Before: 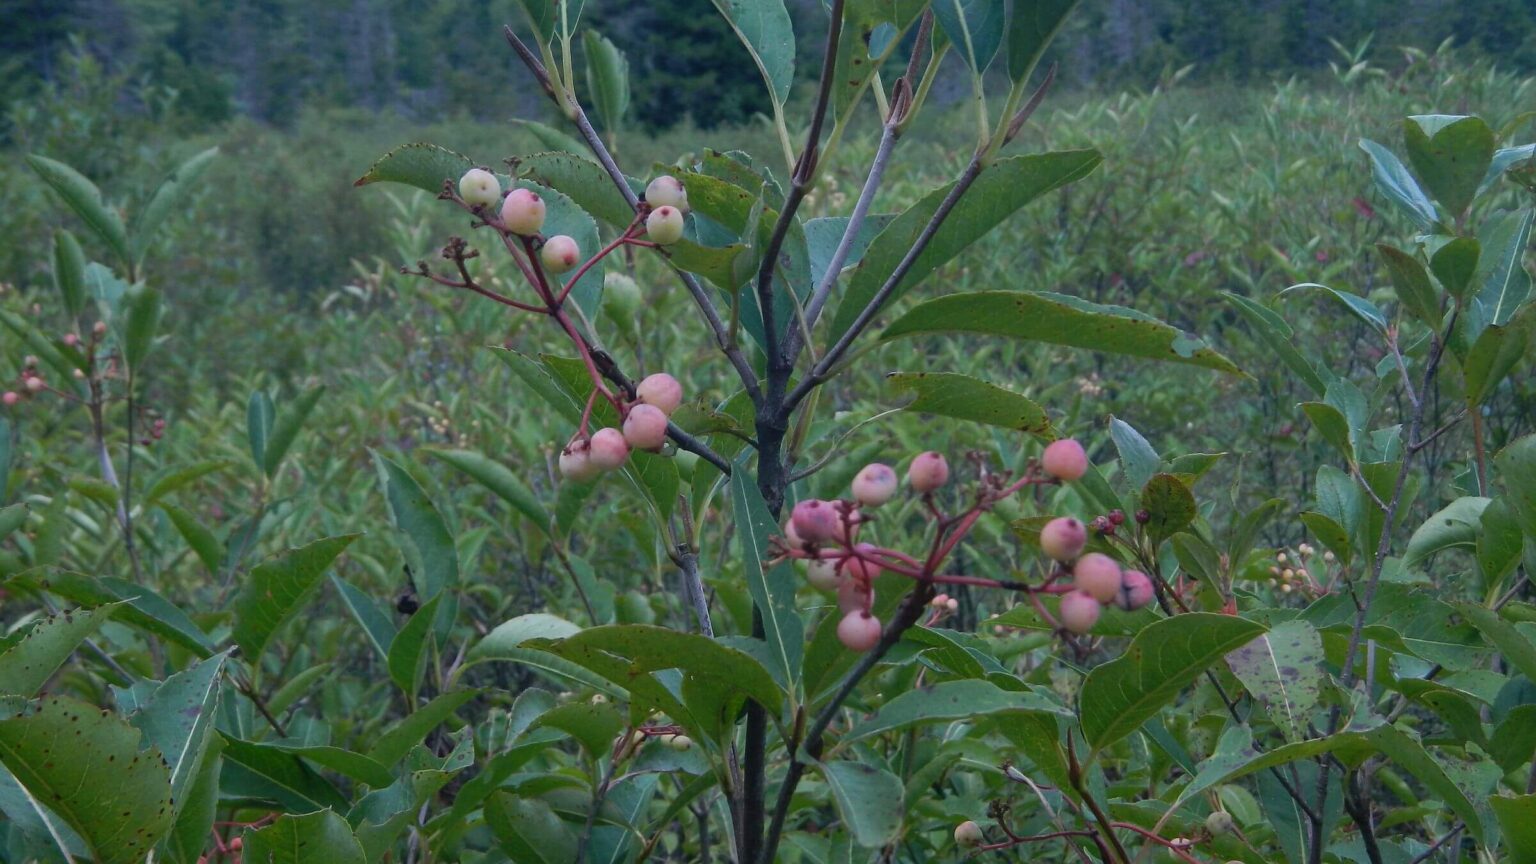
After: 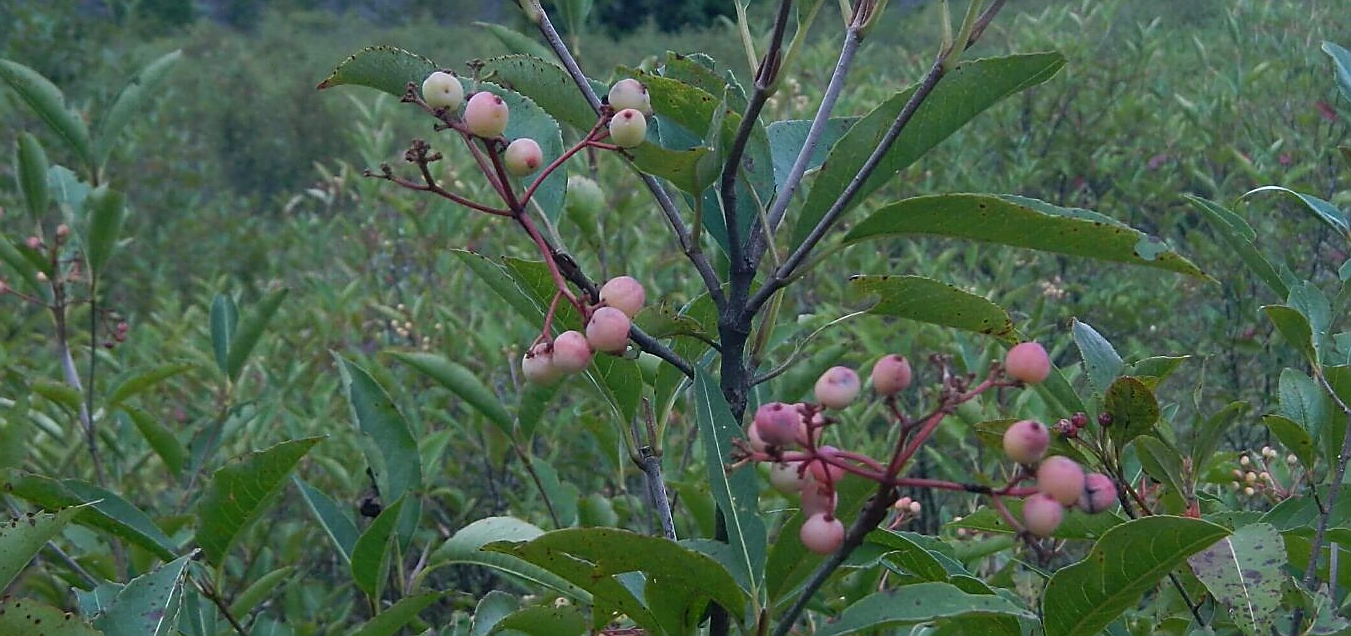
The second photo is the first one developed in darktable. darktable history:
crop and rotate: left 2.425%, top 11.305%, right 9.6%, bottom 15.08%
sharpen: radius 1.4, amount 1.25, threshold 0.7
